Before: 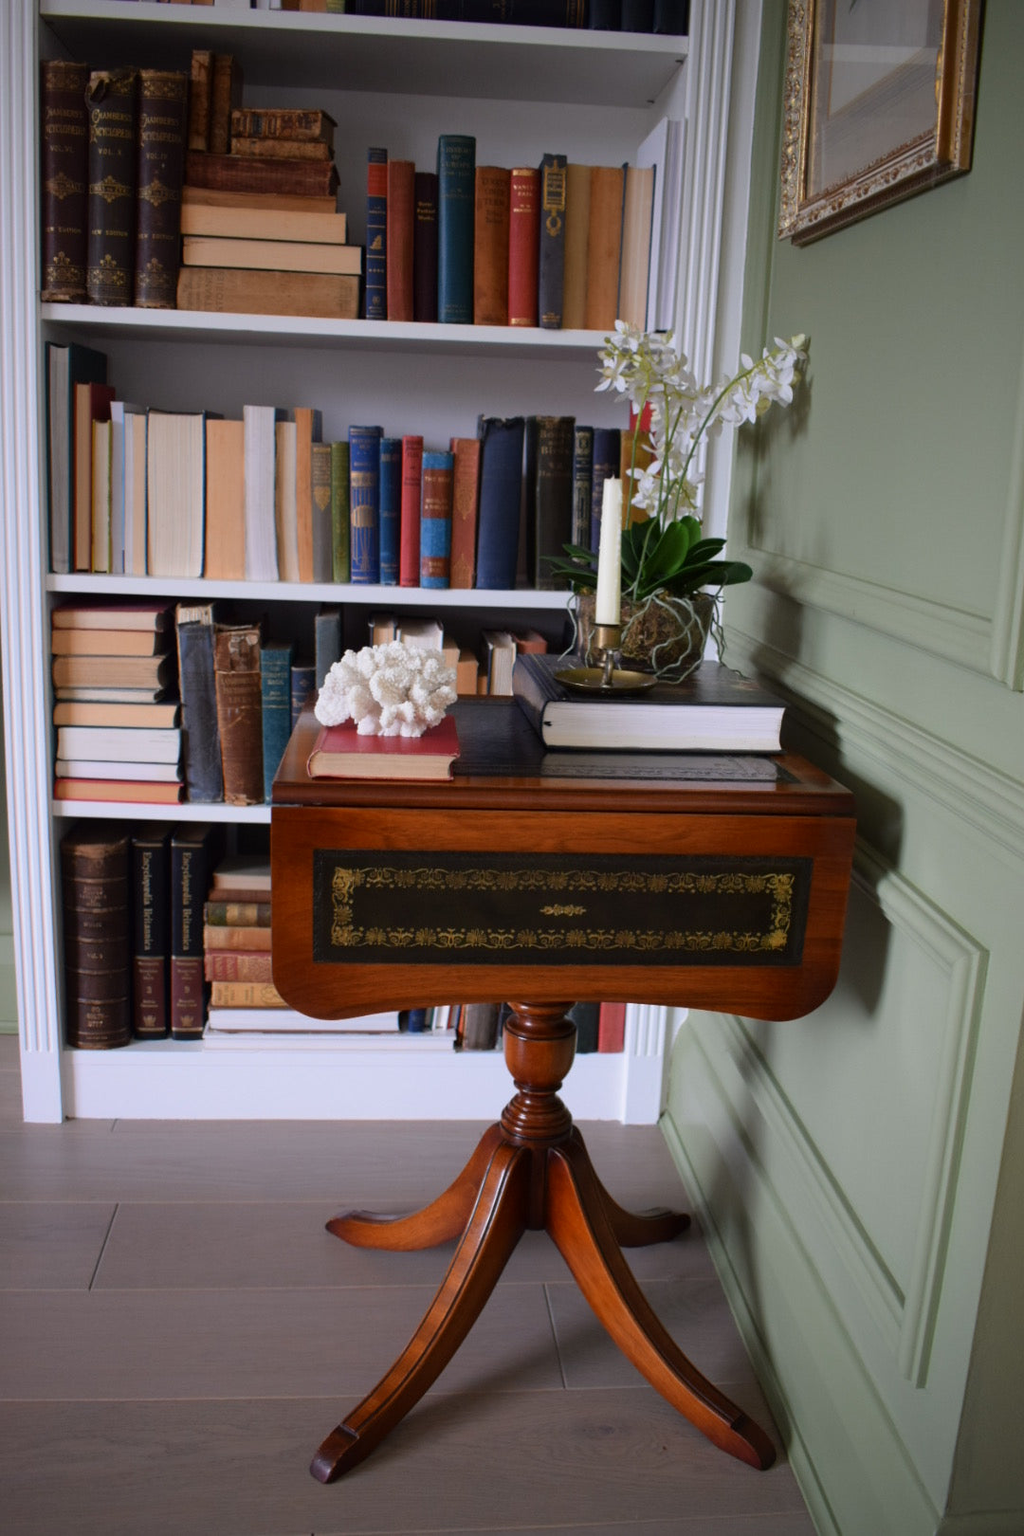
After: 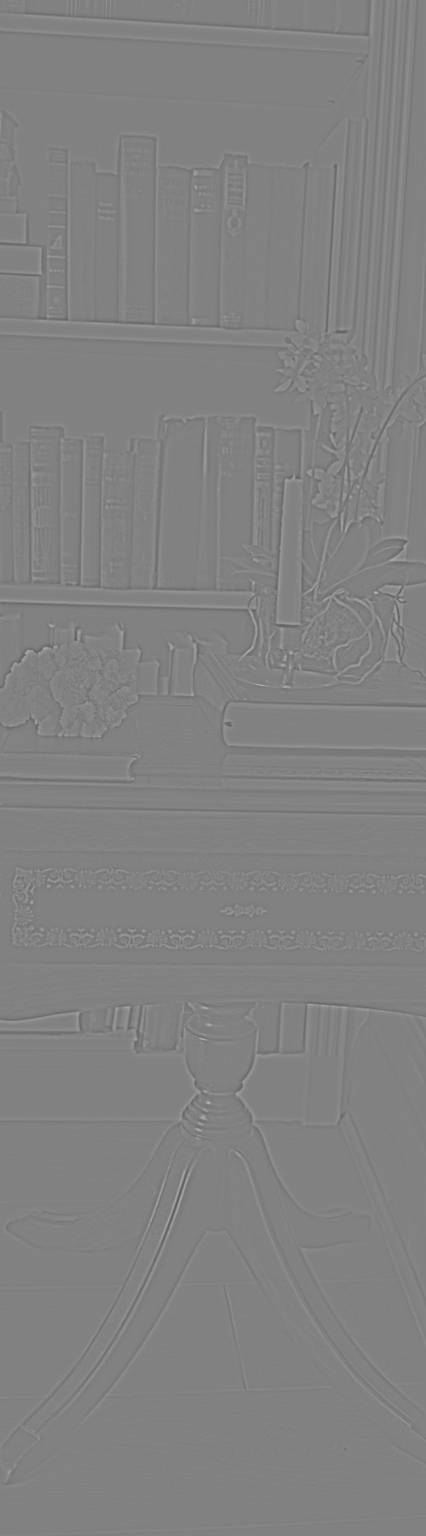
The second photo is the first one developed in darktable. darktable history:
crop: left 31.229%, right 27.105%
highpass: sharpness 9.84%, contrast boost 9.94%
shadows and highlights: shadows 40, highlights -54, highlights color adjustment 46%, low approximation 0.01, soften with gaussian
color balance rgb: perceptual saturation grading › global saturation 36%, perceptual brilliance grading › global brilliance 10%, global vibrance 20%
